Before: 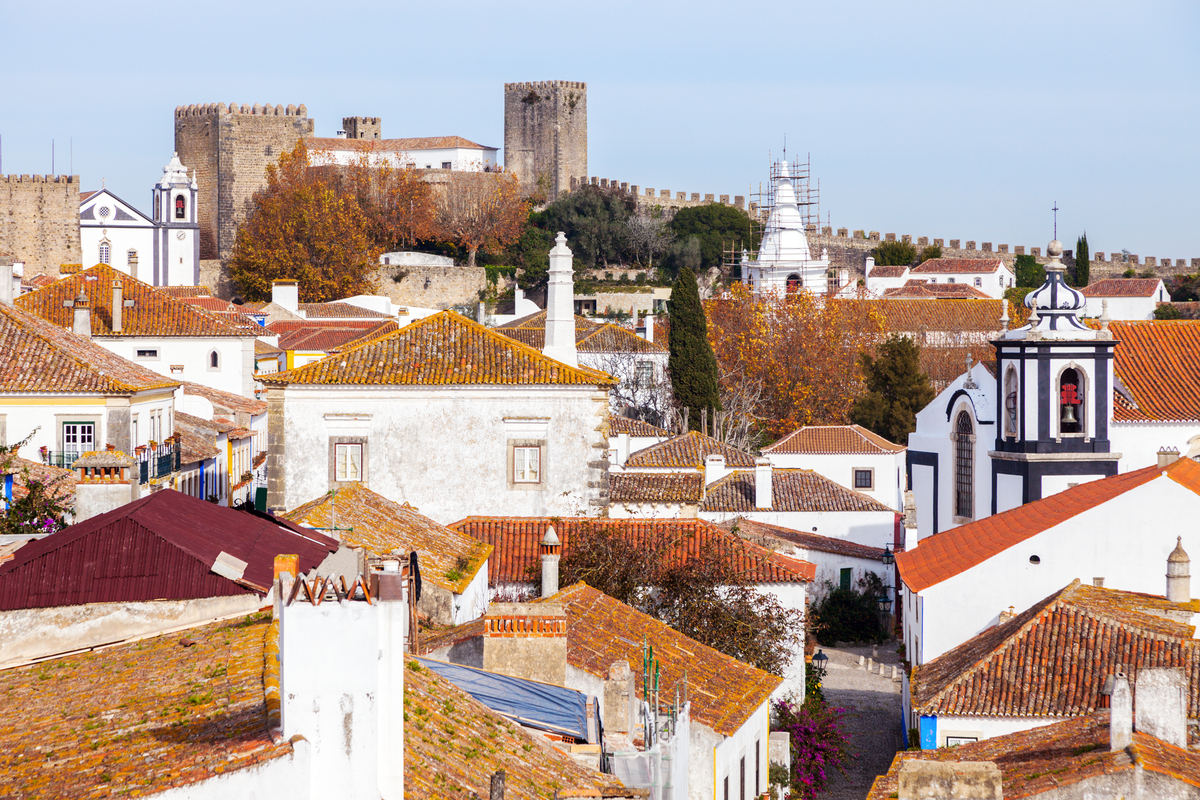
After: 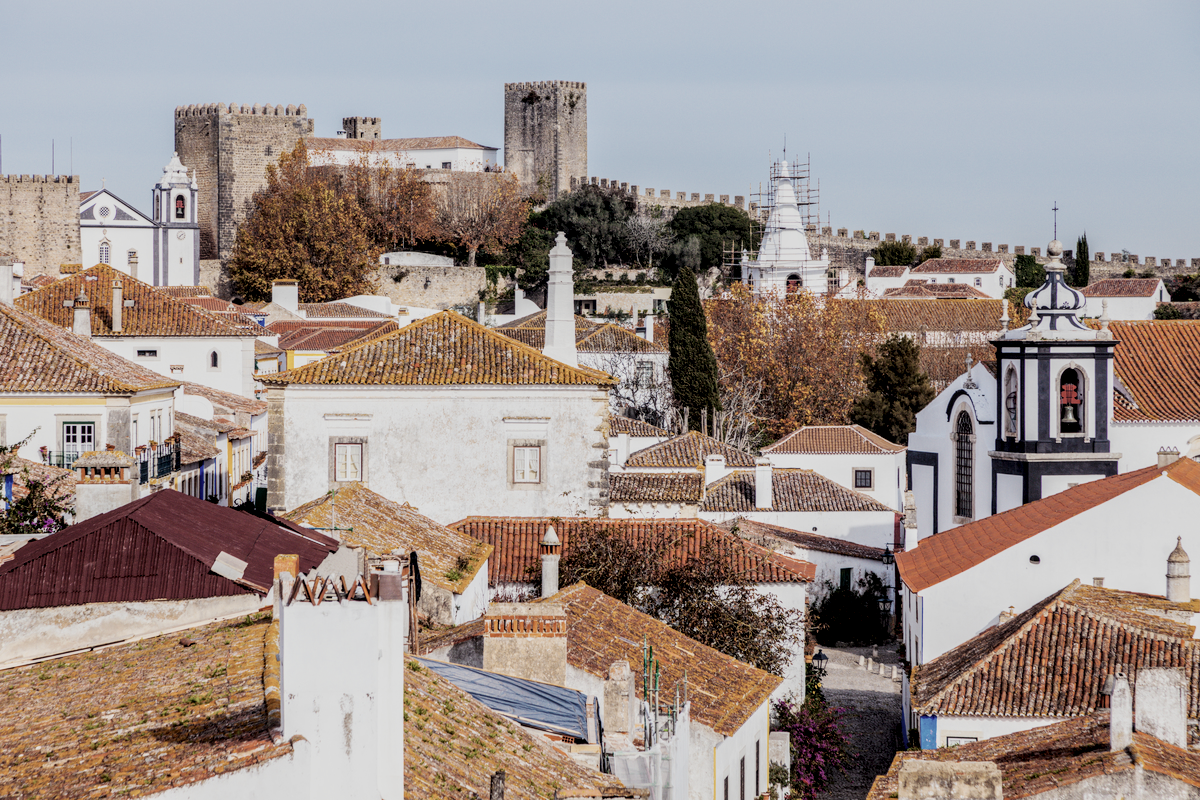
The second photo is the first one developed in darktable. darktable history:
contrast brightness saturation: contrast 0.1, saturation -0.36
filmic rgb: black relative exposure -7.15 EV, white relative exposure 5.36 EV, hardness 3.02, color science v6 (2022)
local contrast: detail 142%
